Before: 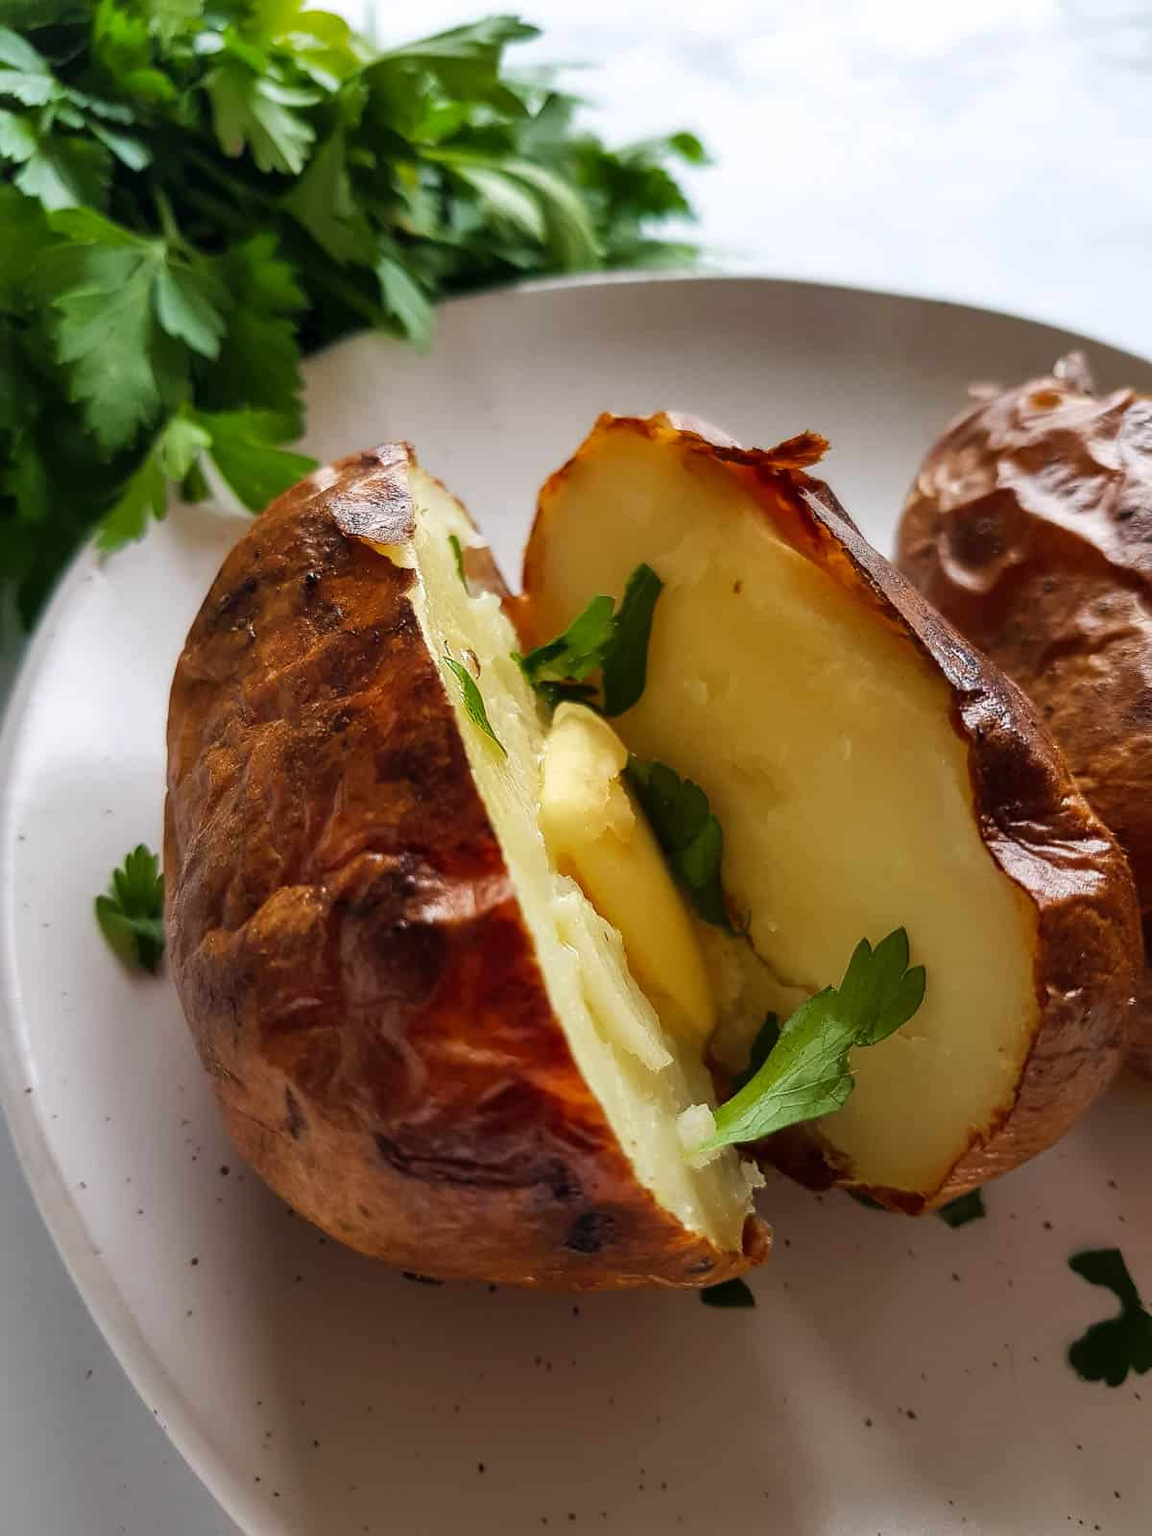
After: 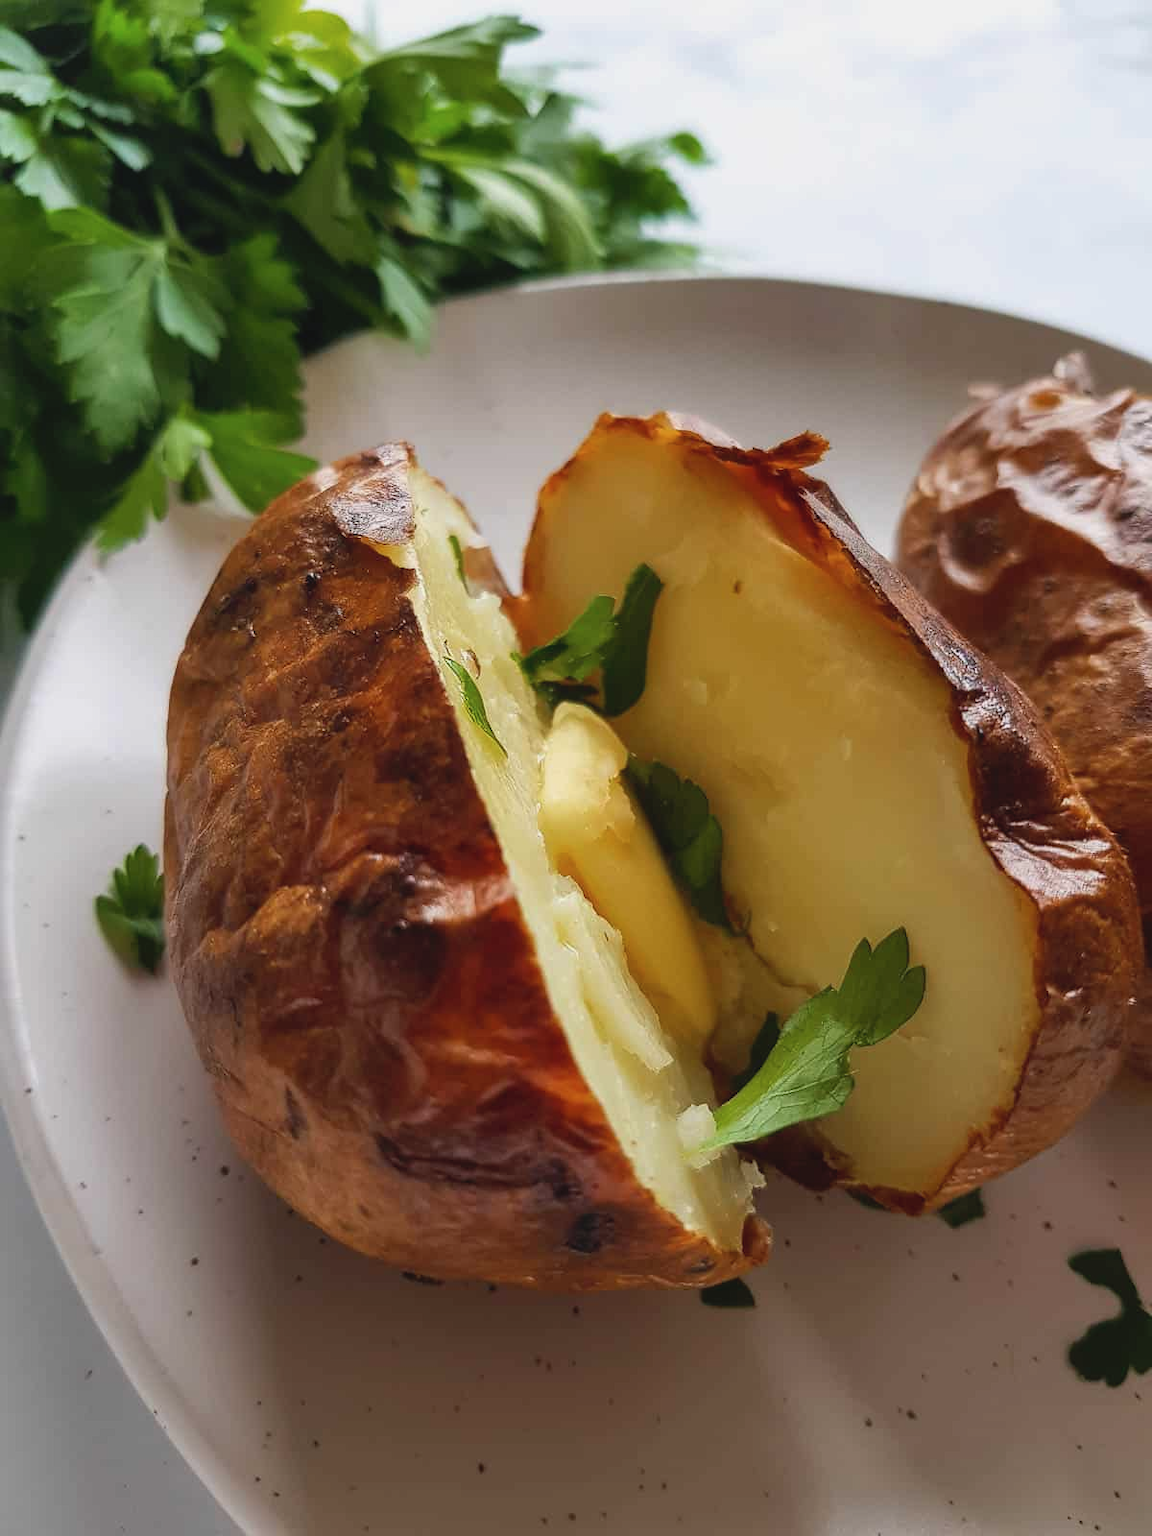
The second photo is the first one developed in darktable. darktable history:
color calibration: gray › normalize channels true, illuminant same as pipeline (D50), adaptation none (bypass), x 0.333, y 0.334, temperature 5004.88 K, gamut compression 0.012
contrast brightness saturation: contrast -0.099, saturation -0.083
